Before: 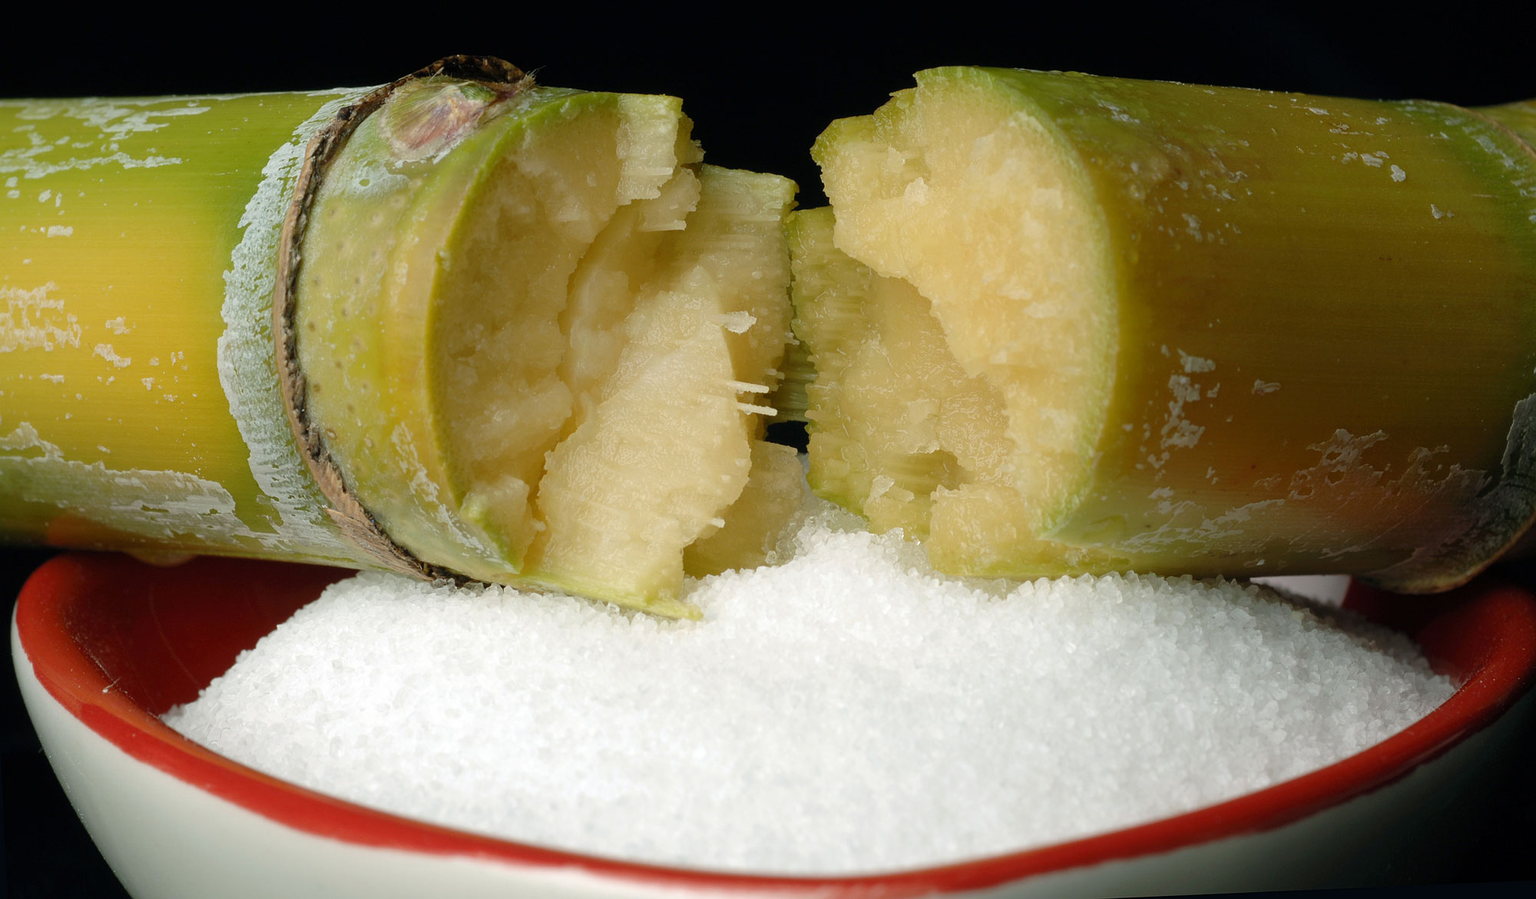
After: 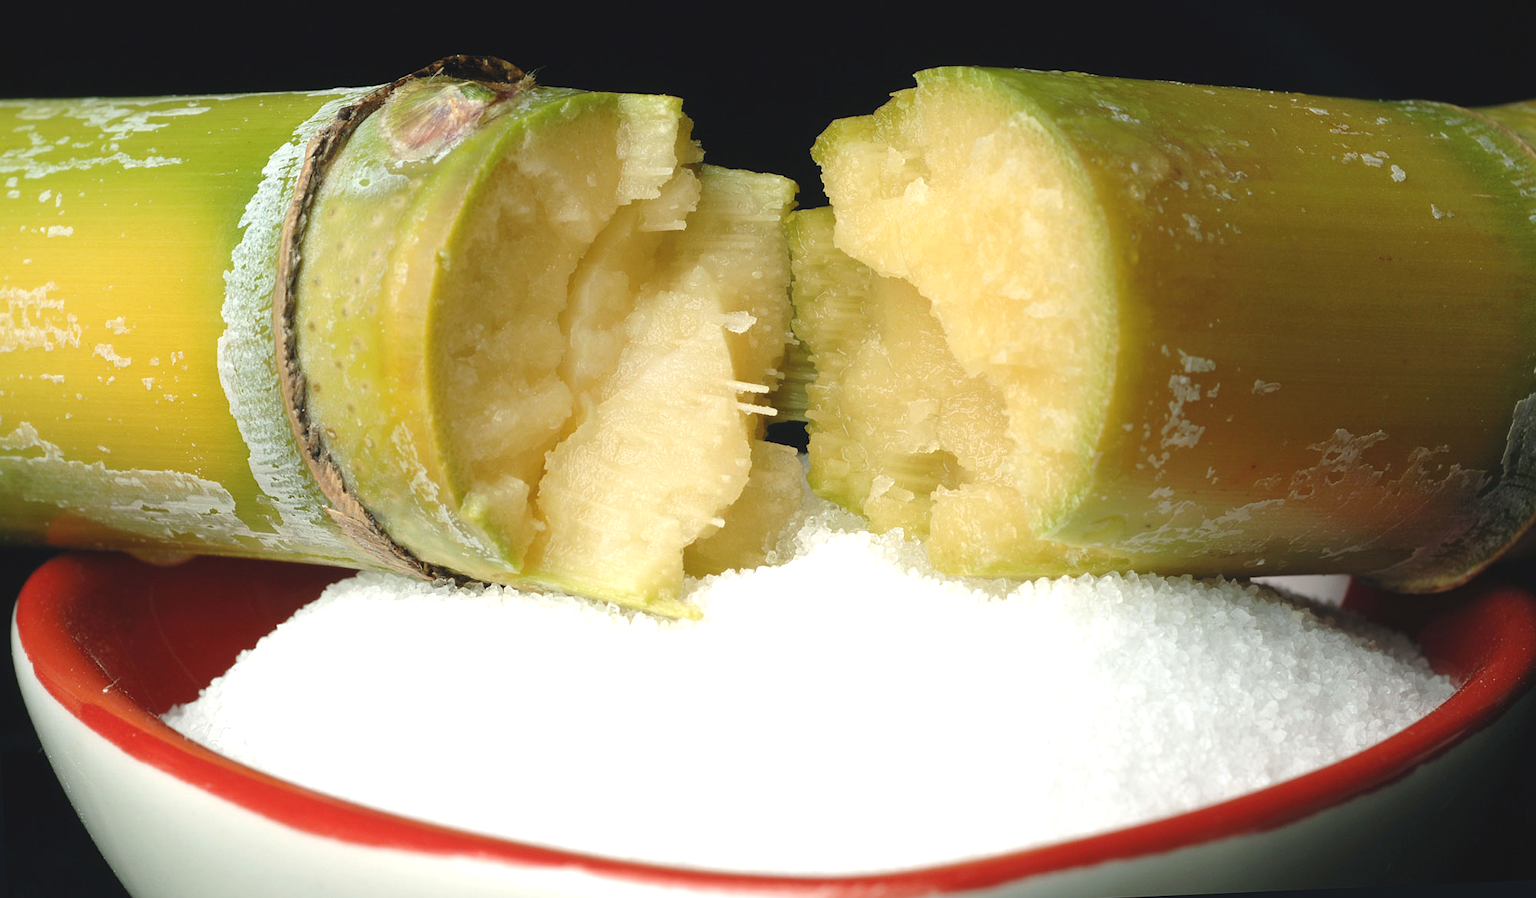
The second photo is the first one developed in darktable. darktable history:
exposure: black level correction -0.005, exposure 0.618 EV, compensate highlight preservation false
